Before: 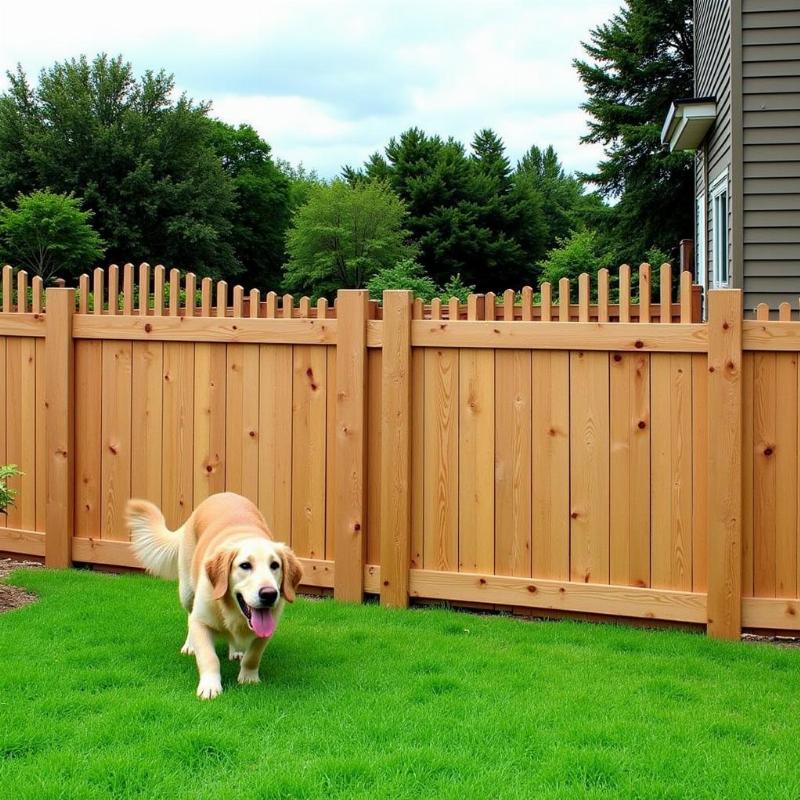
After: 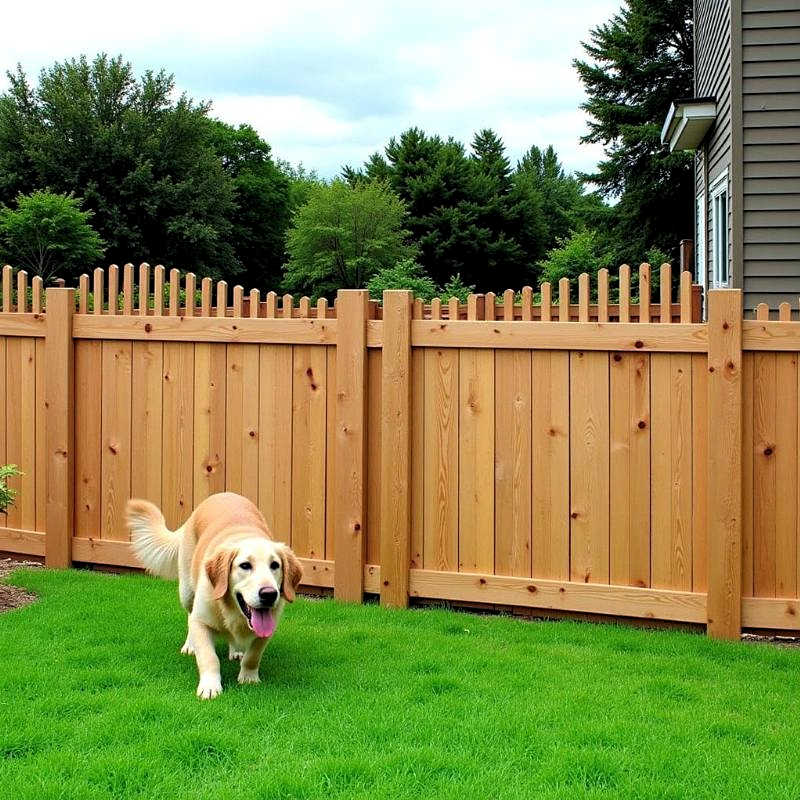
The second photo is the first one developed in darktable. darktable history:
sharpen: amount 0.217
levels: levels [0.026, 0.507, 0.987]
